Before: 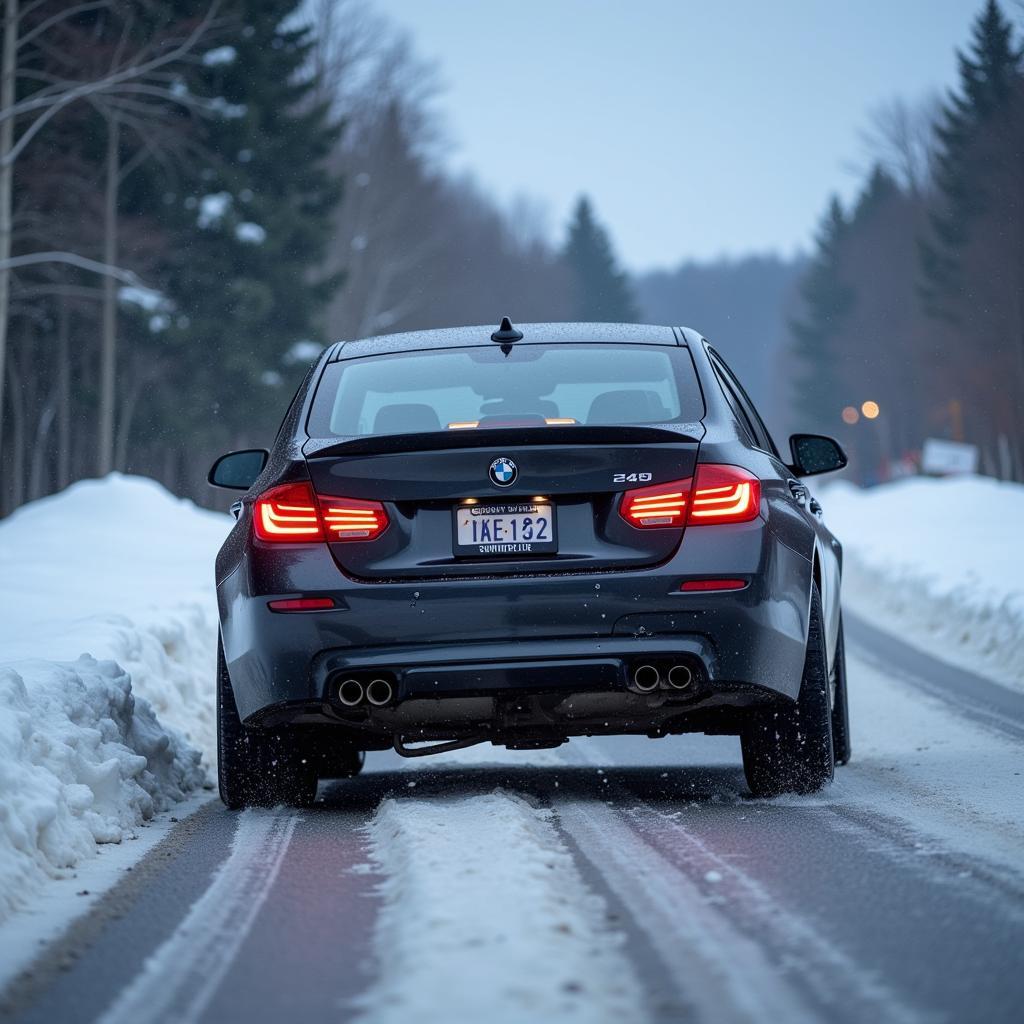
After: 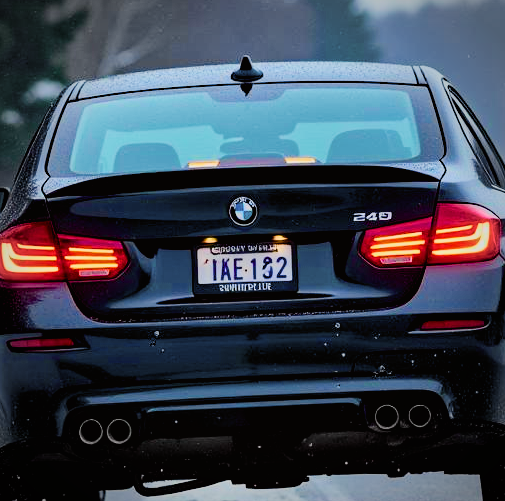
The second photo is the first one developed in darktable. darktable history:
vignetting: automatic ratio true, unbound false
tone curve: curves: ch0 [(0, 0.008) (0.107, 0.083) (0.283, 0.287) (0.429, 0.51) (0.607, 0.739) (0.789, 0.893) (0.998, 0.978)]; ch1 [(0, 0) (0.323, 0.339) (0.438, 0.427) (0.478, 0.484) (0.502, 0.502) (0.527, 0.525) (0.571, 0.579) (0.608, 0.629) (0.669, 0.704) (0.859, 0.899) (1, 1)]; ch2 [(0, 0) (0.33, 0.347) (0.421, 0.456) (0.473, 0.498) (0.502, 0.504) (0.522, 0.524) (0.549, 0.567) (0.593, 0.626) (0.676, 0.724) (1, 1)], color space Lab, independent channels, preserve colors none
contrast brightness saturation: saturation -0.062
crop: left 25.426%, top 25.491%, right 25.199%, bottom 25.545%
haze removal: strength 0.294, distance 0.253, compatibility mode true, adaptive false
filmic rgb: black relative exposure -7.19 EV, white relative exposure 5.39 EV, threshold 5.99 EV, hardness 3.02, color science v6 (2022), enable highlight reconstruction true
color balance rgb: global offset › luminance -0.483%, linear chroma grading › global chroma 41.619%, perceptual saturation grading › global saturation 20%, perceptual saturation grading › highlights -25.645%, perceptual saturation grading › shadows 25.144%
